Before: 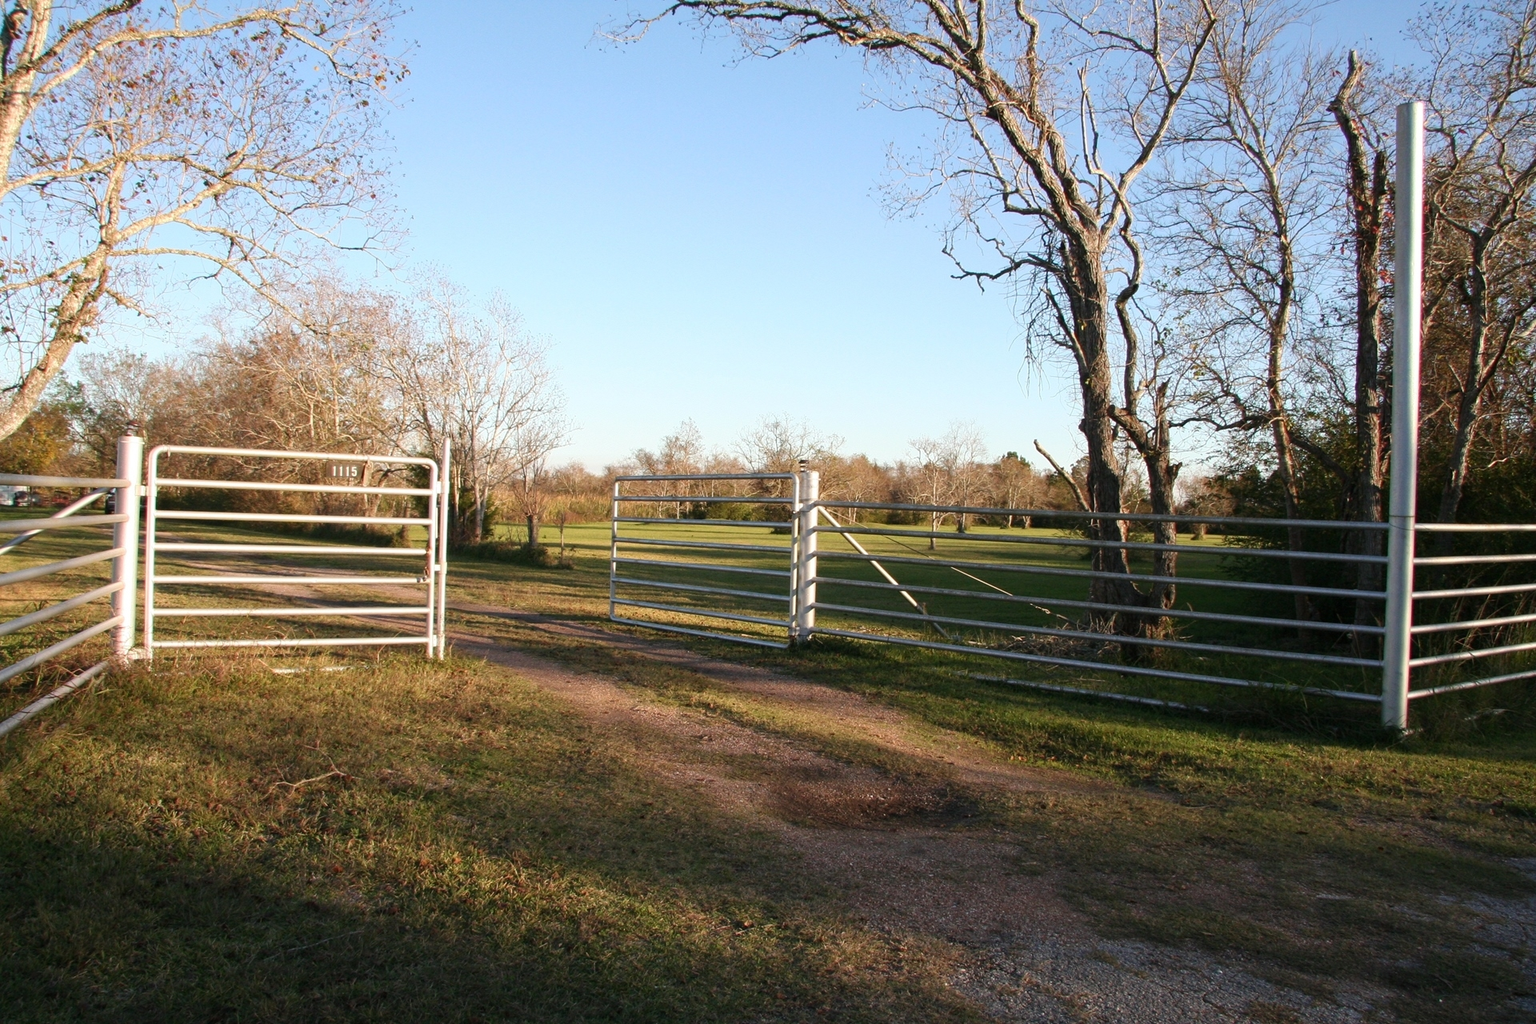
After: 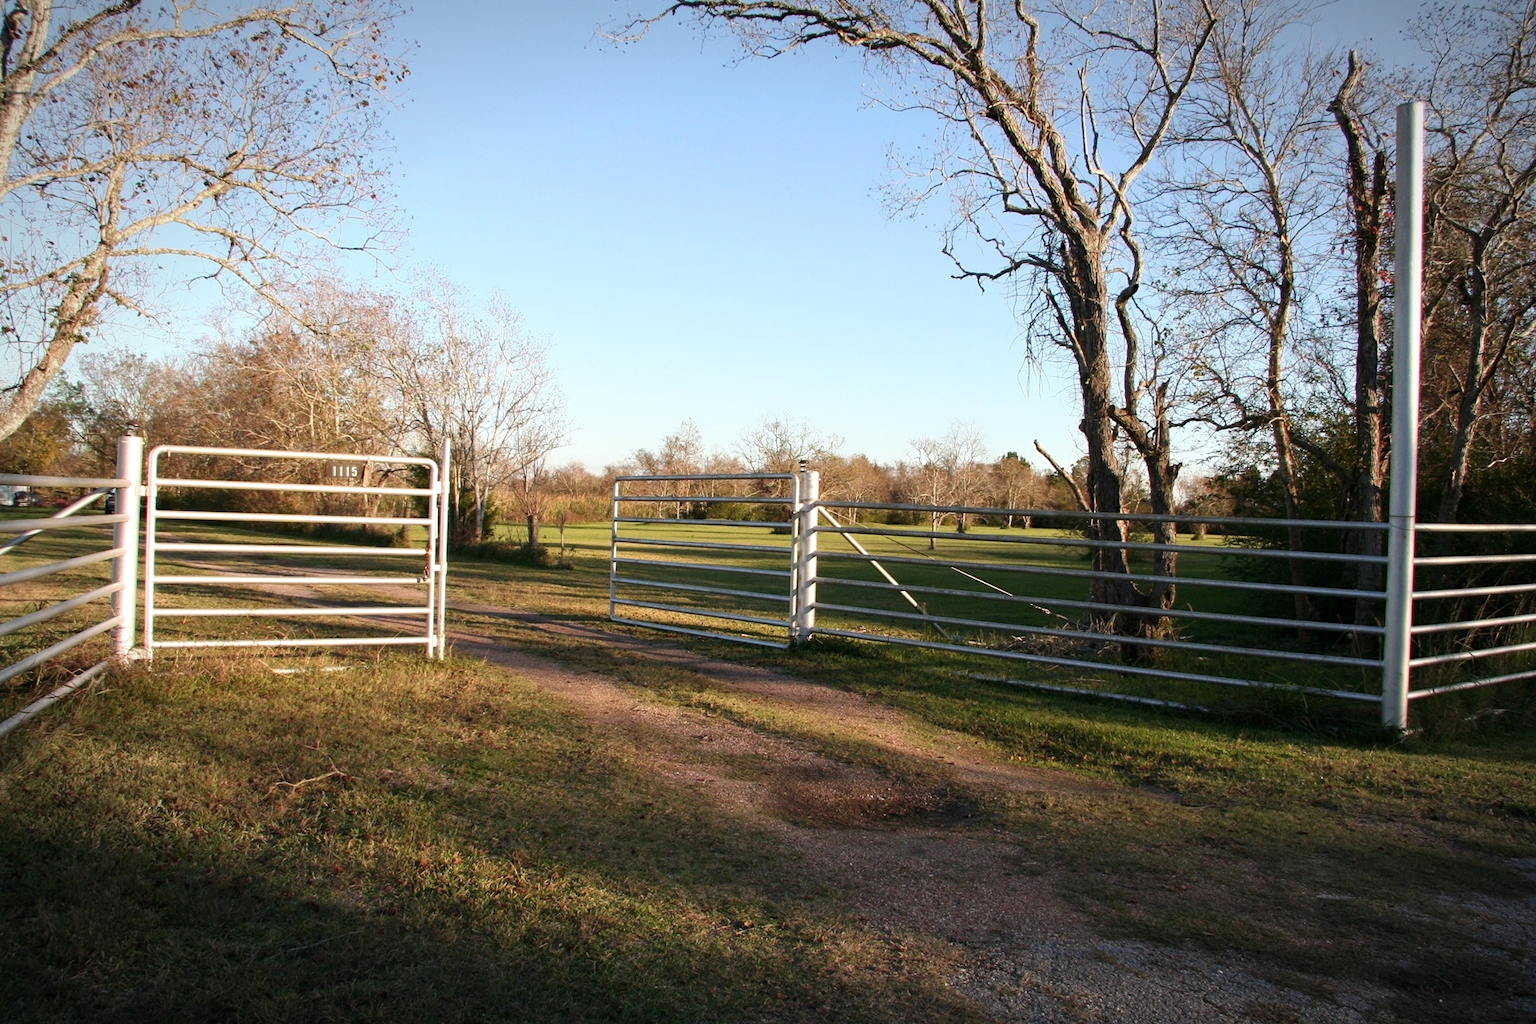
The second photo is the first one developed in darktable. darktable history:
contrast equalizer: octaves 7, y [[0.6 ×6], [0.55 ×6], [0 ×6], [0 ×6], [0 ×6]], mix 0.165
vignetting: brightness -0.411, saturation -0.296, automatic ratio true, unbound false
sharpen: radius 2.883, amount 0.866, threshold 47.214
